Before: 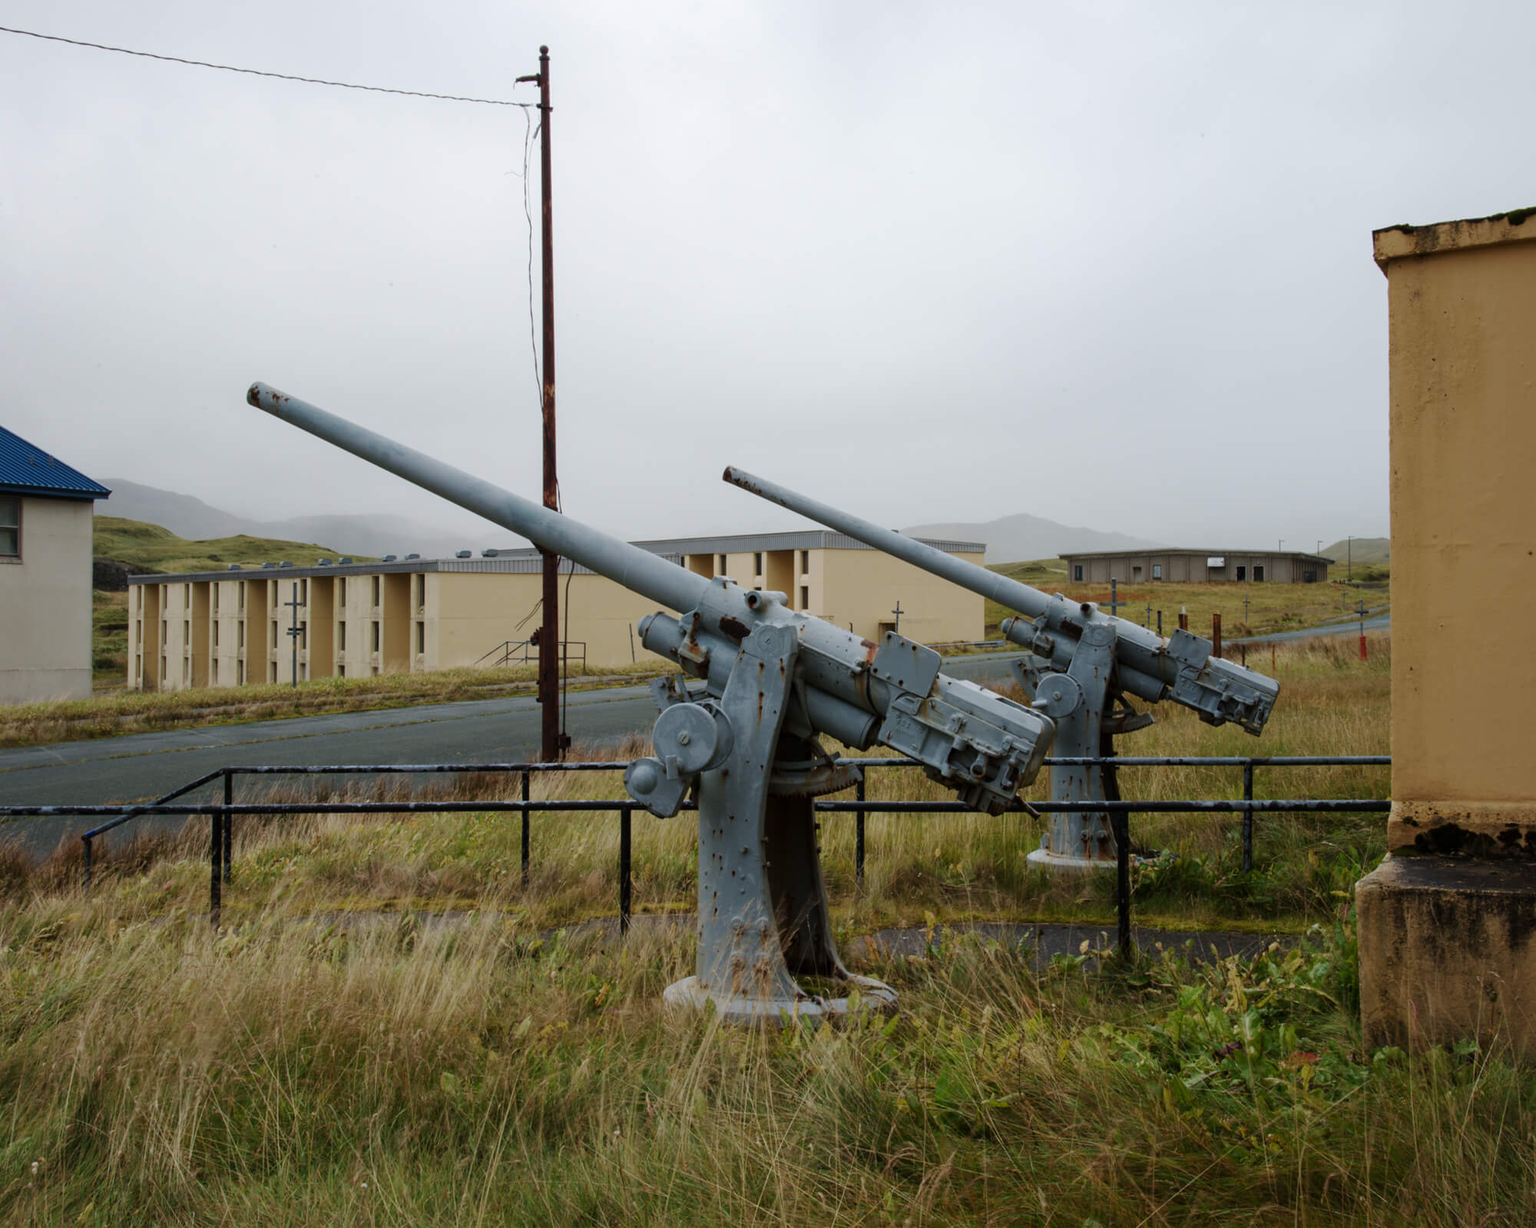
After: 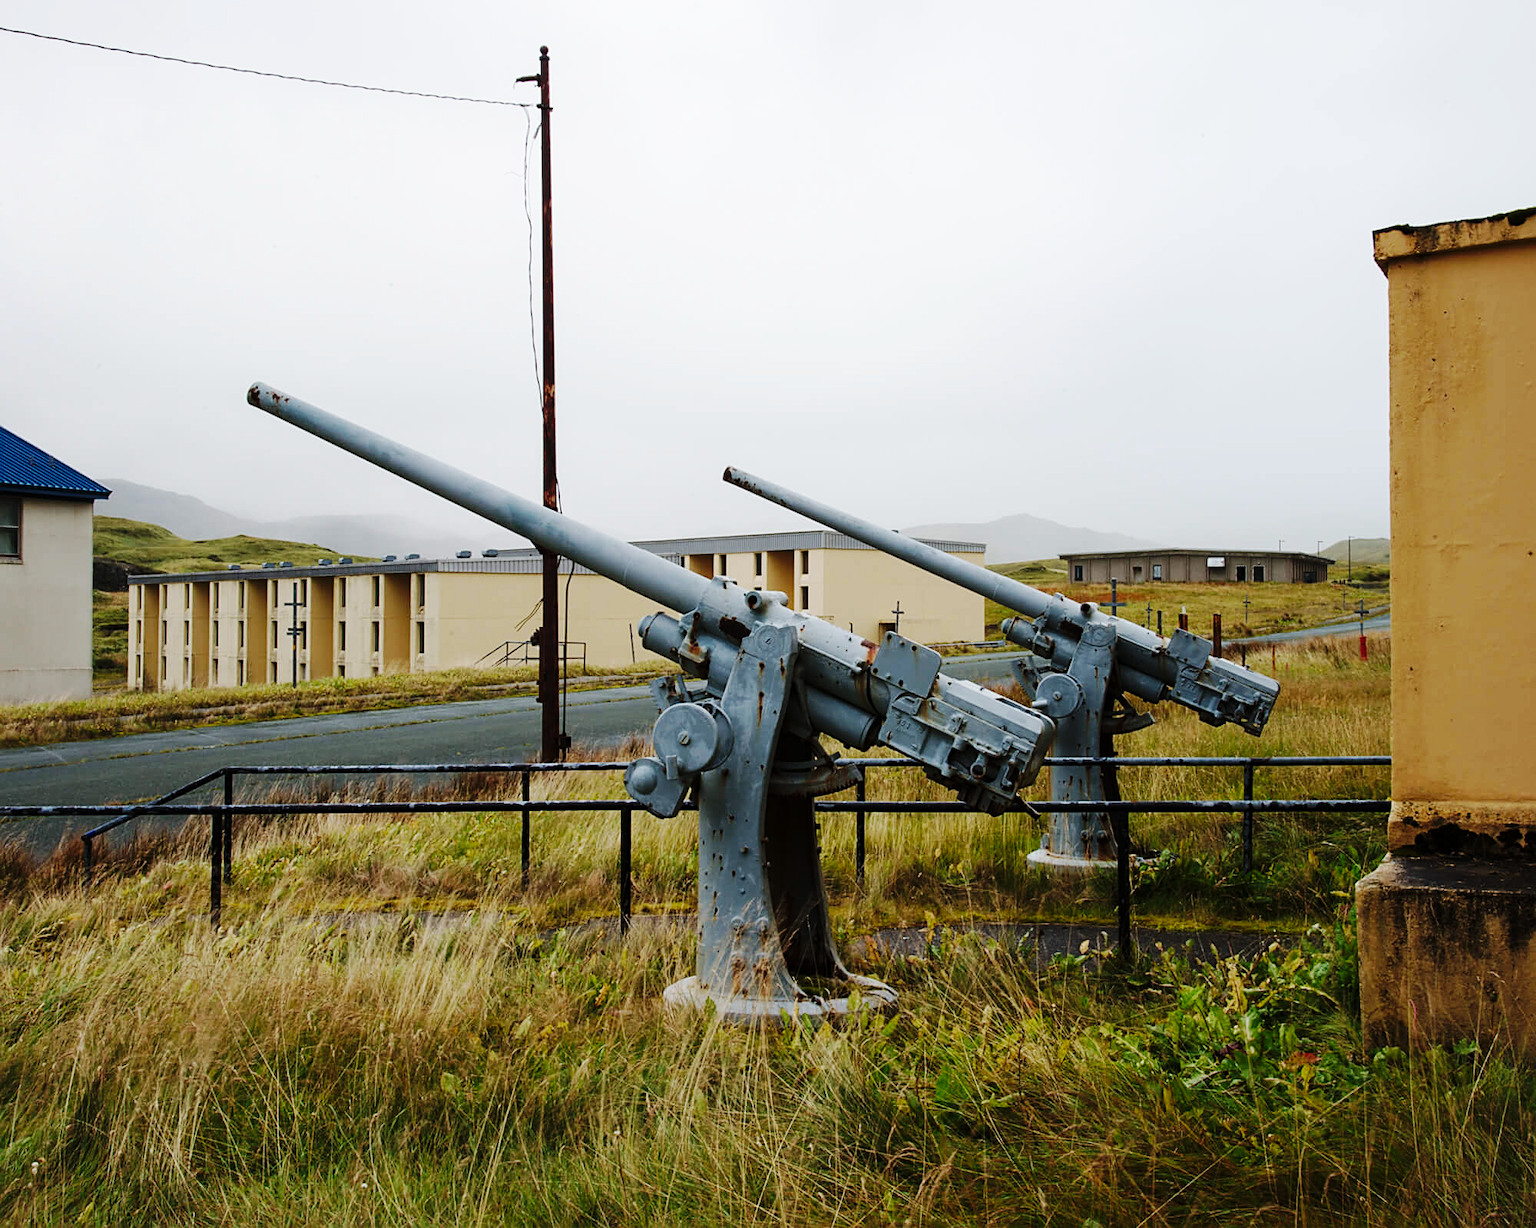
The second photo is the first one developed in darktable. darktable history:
sharpen: on, module defaults
shadows and highlights: radius 334.03, shadows 63.29, highlights 4.45, compress 87.36%, soften with gaussian
exposure: compensate exposure bias true, compensate highlight preservation false
base curve: curves: ch0 [(0, 0) (0.036, 0.025) (0.121, 0.166) (0.206, 0.329) (0.605, 0.79) (1, 1)], preserve colors none
